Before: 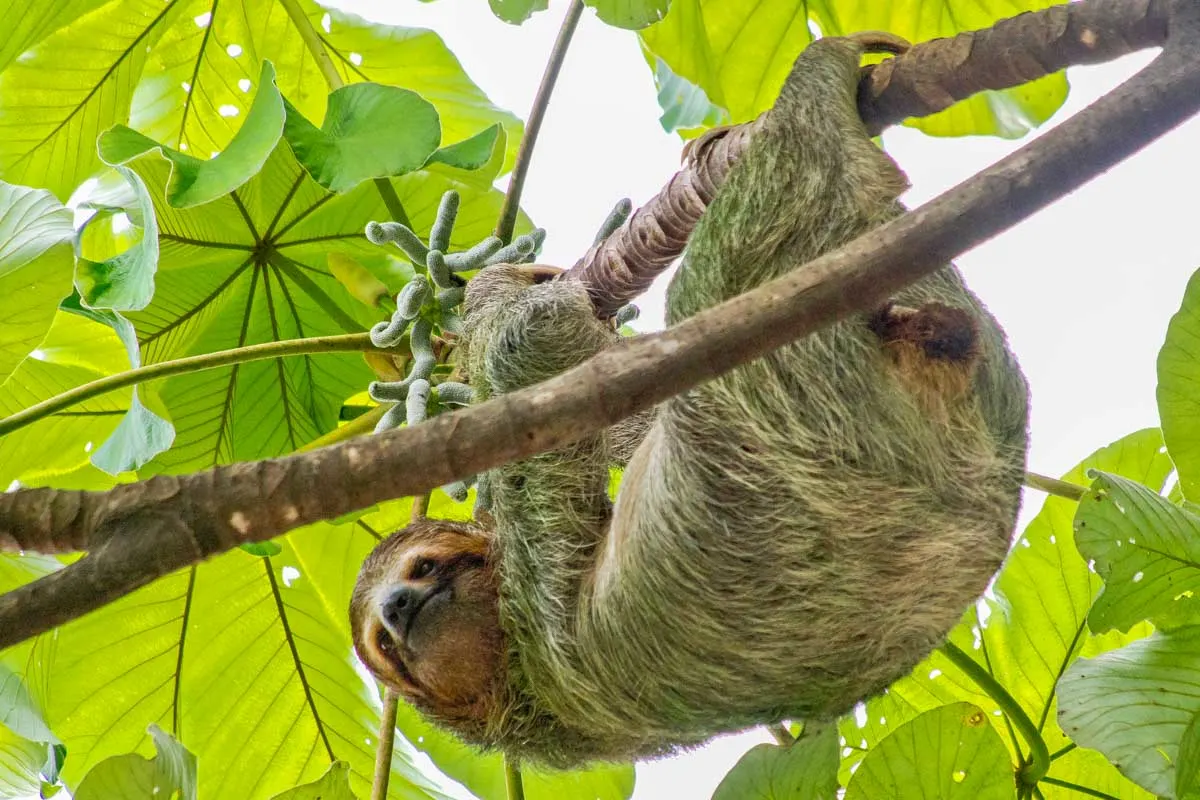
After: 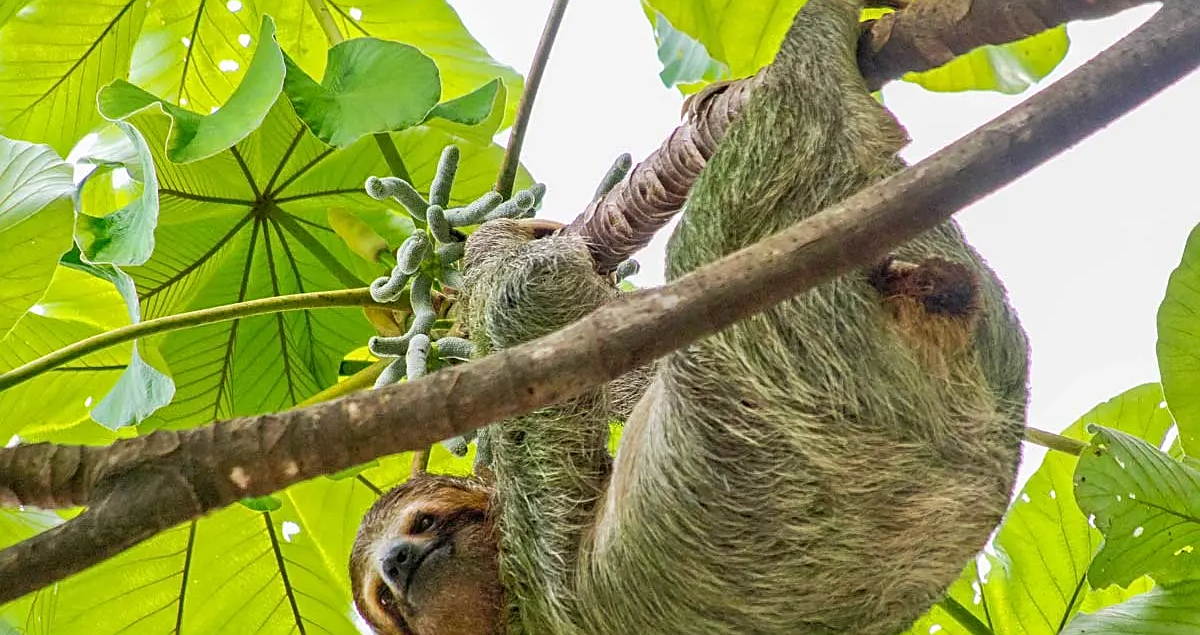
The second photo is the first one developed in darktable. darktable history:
crop and rotate: top 5.667%, bottom 14.937%
sharpen: on, module defaults
